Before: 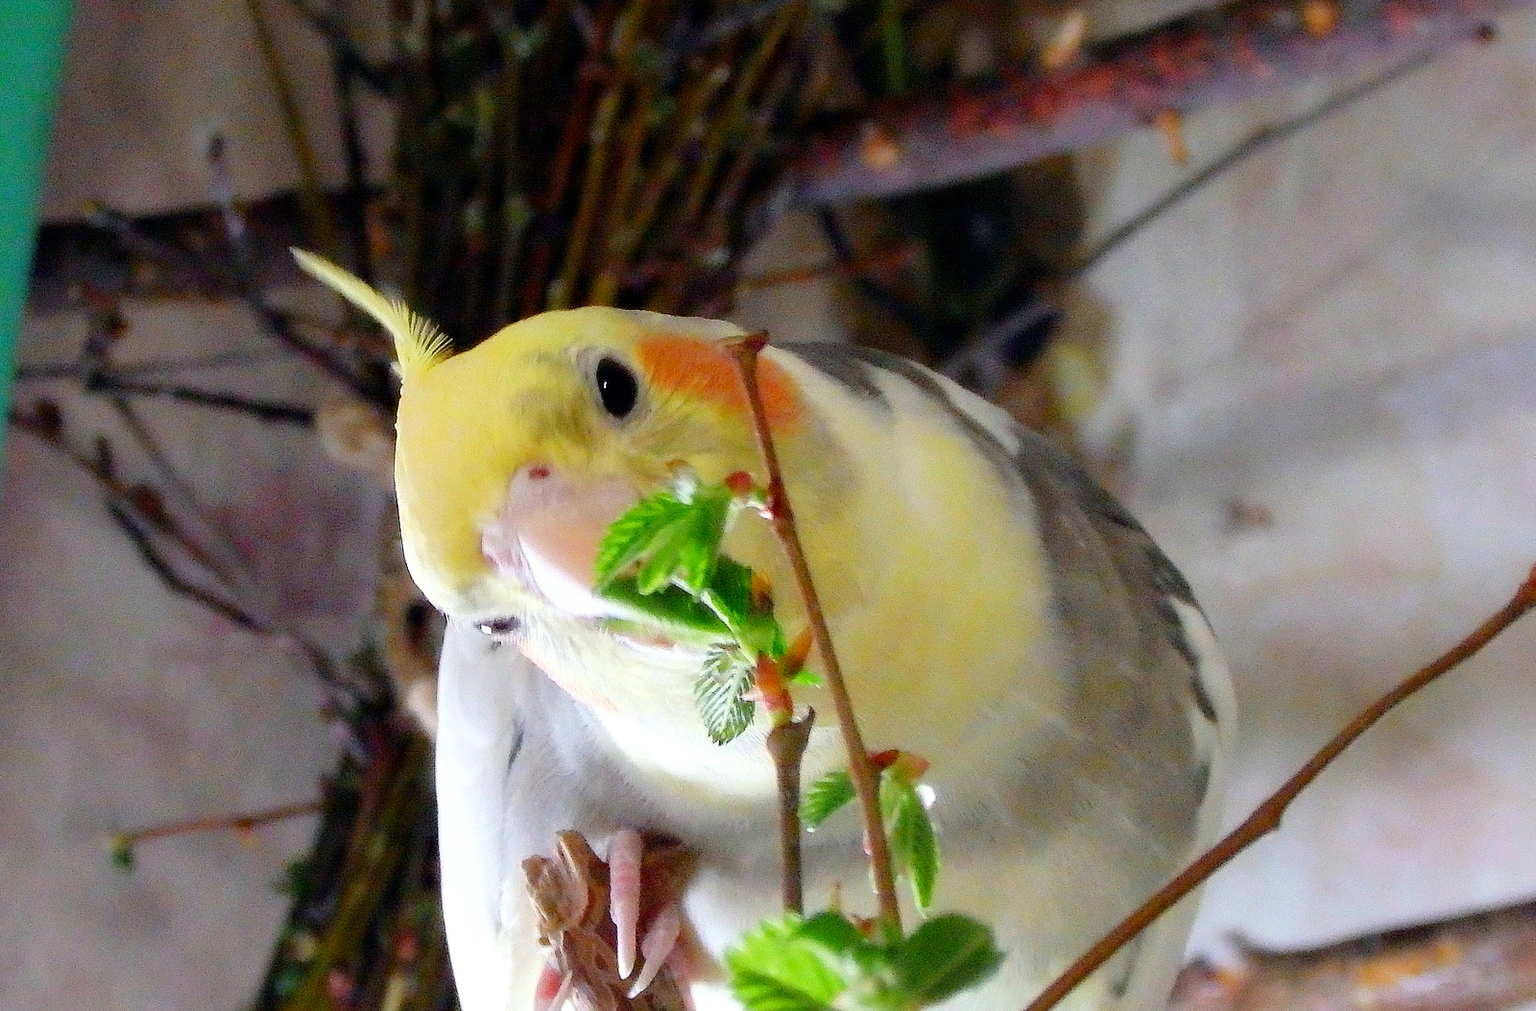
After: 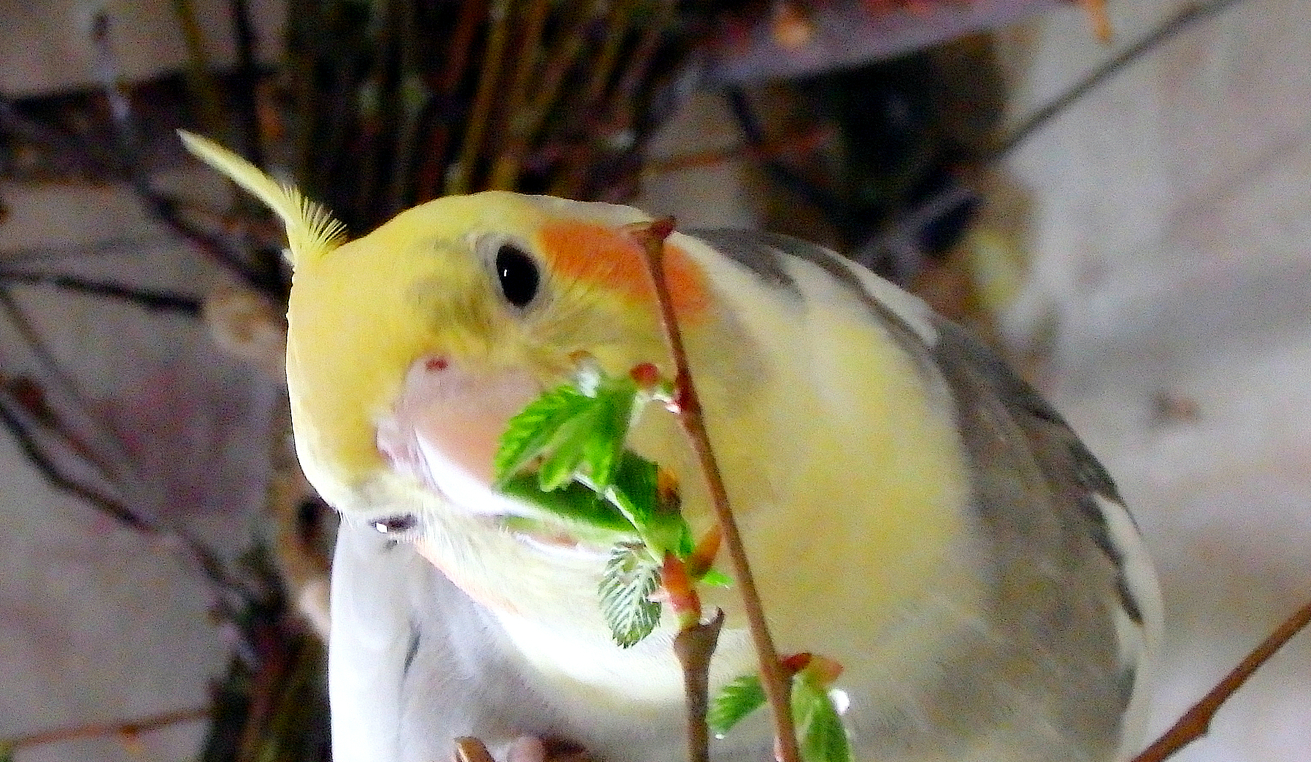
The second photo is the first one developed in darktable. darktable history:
crop: left 7.869%, top 12.194%, right 10.141%, bottom 15.409%
